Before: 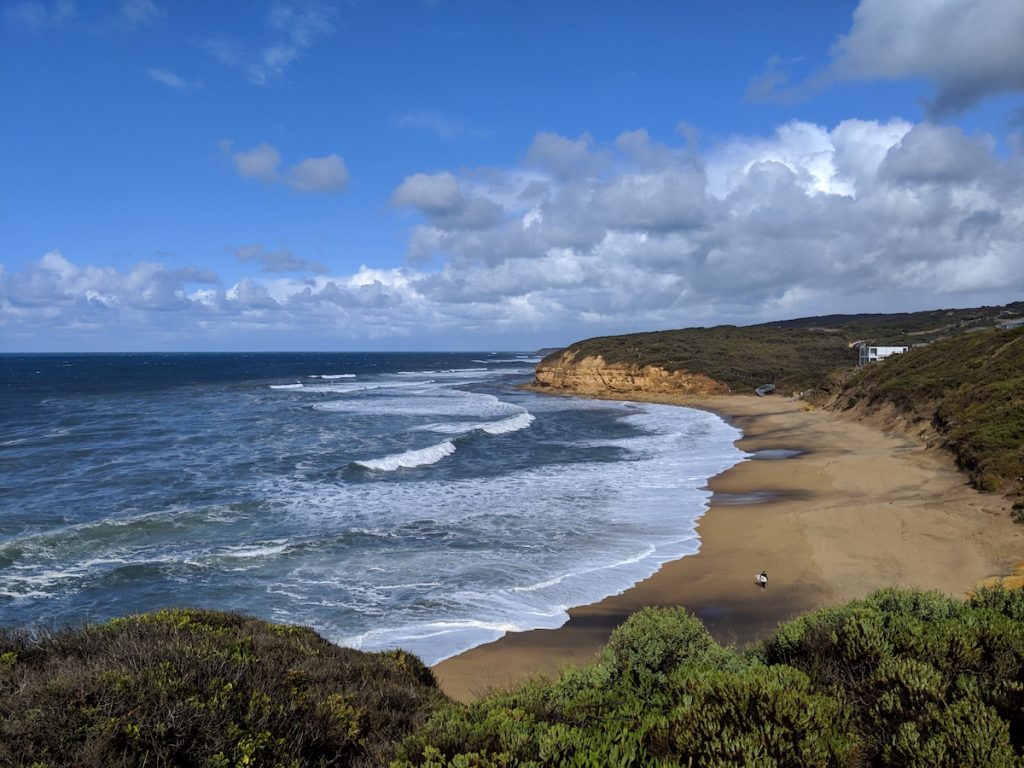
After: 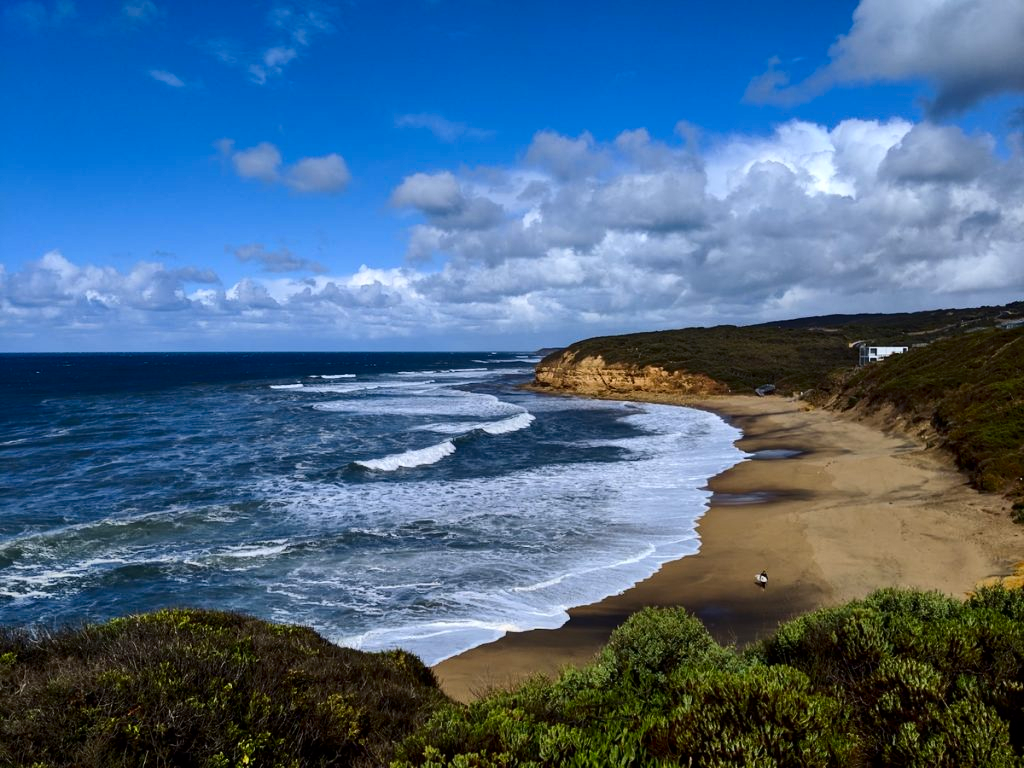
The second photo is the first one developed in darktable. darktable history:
contrast brightness saturation: contrast 0.21, brightness -0.11, saturation 0.21
shadows and highlights: shadows 40, highlights -54, highlights color adjustment 46%, low approximation 0.01, soften with gaussian
